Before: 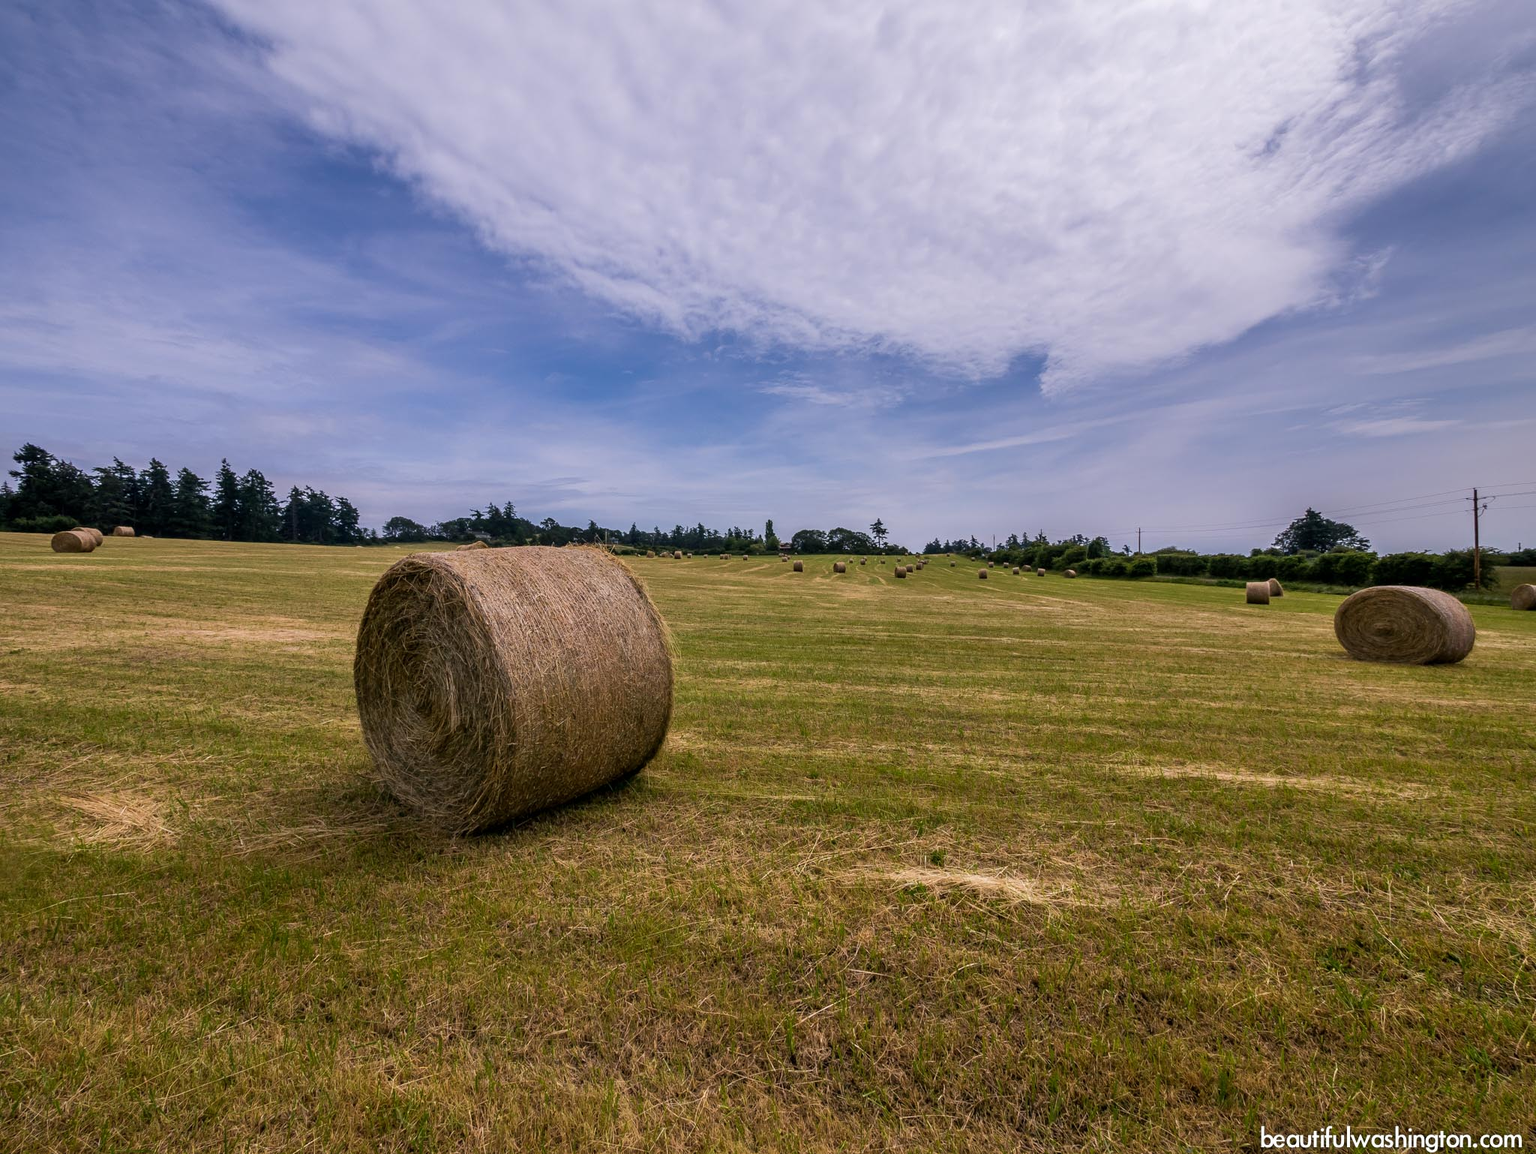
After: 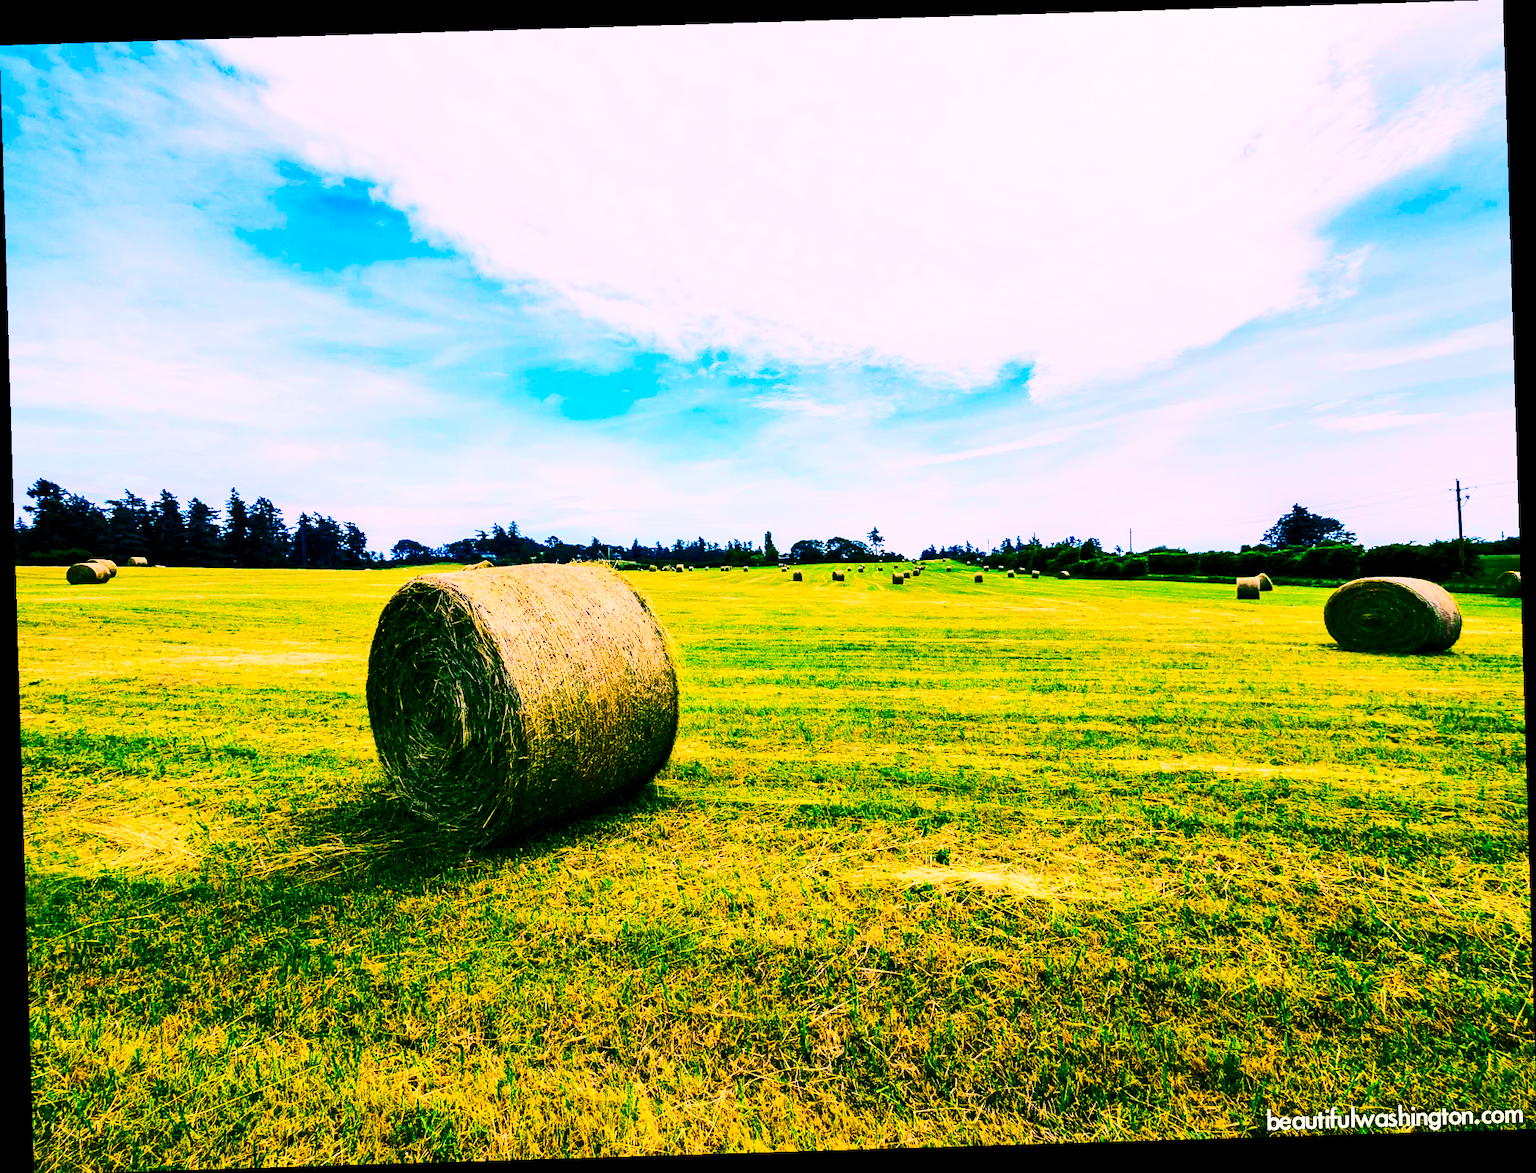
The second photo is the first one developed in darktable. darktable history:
color correction: highlights a* 3.84, highlights b* 5.07
color balance rgb: shadows lift › luminance -28.76%, shadows lift › chroma 10%, shadows lift › hue 230°, power › chroma 0.5%, power › hue 215°, highlights gain › luminance 7.14%, highlights gain › chroma 1%, highlights gain › hue 50°, global offset › luminance -0.29%, global offset › hue 260°, perceptual saturation grading › global saturation 20%, perceptual saturation grading › highlights -13.92%, perceptual saturation grading › shadows 50%
rotate and perspective: rotation -1.75°, automatic cropping off
rgb curve: curves: ch0 [(0, 0) (0.284, 0.292) (0.505, 0.644) (1, 1)]; ch1 [(0, 0) (0.284, 0.292) (0.505, 0.644) (1, 1)]; ch2 [(0, 0) (0.284, 0.292) (0.505, 0.644) (1, 1)], compensate middle gray true
base curve: curves: ch0 [(0, 0) (0.036, 0.025) (0.121, 0.166) (0.206, 0.329) (0.605, 0.79) (1, 1)], preserve colors none
contrast brightness saturation: contrast 0.26, brightness 0.02, saturation 0.87
exposure: exposure 0.2 EV, compensate highlight preservation false
